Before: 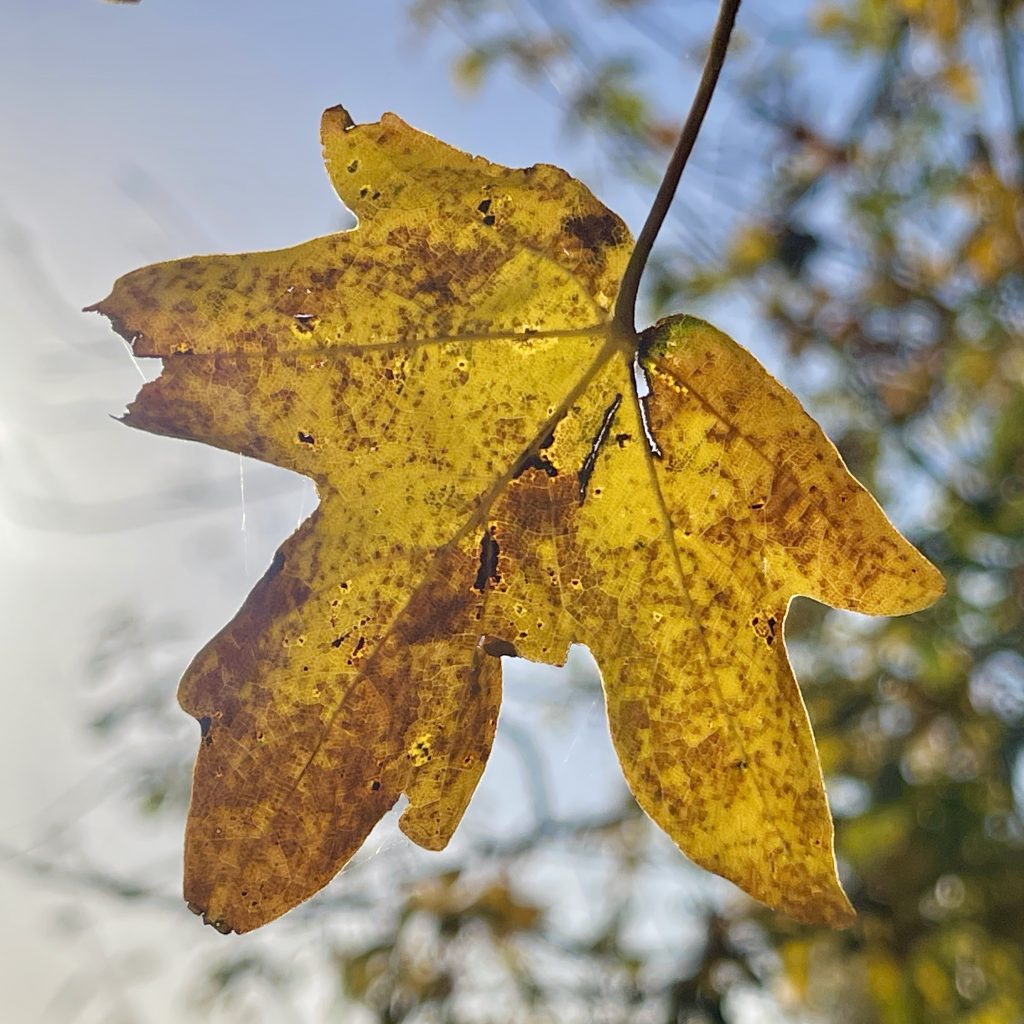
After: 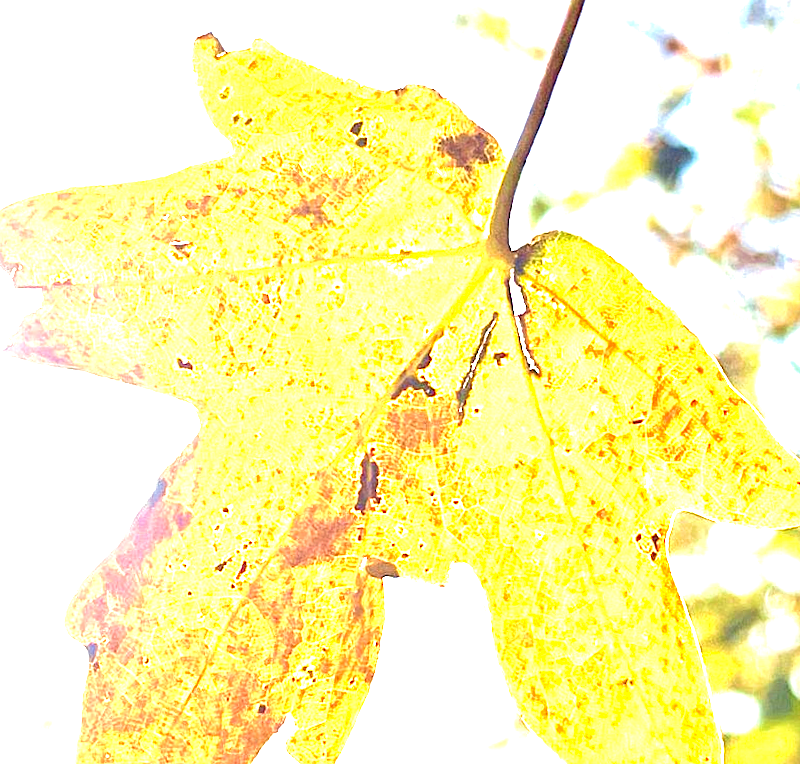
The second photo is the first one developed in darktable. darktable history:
crop and rotate: left 10.77%, top 5.1%, right 10.41%, bottom 16.76%
exposure: exposure 3 EV, compensate highlight preservation false
color zones: curves: ch0 [(0, 0.613) (0.01, 0.613) (0.245, 0.448) (0.498, 0.529) (0.642, 0.665) (0.879, 0.777) (0.99, 0.613)]; ch1 [(0, 0) (0.143, 0) (0.286, 0) (0.429, 0) (0.571, 0) (0.714, 0) (0.857, 0)], mix -121.96%
rotate and perspective: rotation -1.32°, lens shift (horizontal) -0.031, crop left 0.015, crop right 0.985, crop top 0.047, crop bottom 0.982
velvia: on, module defaults
